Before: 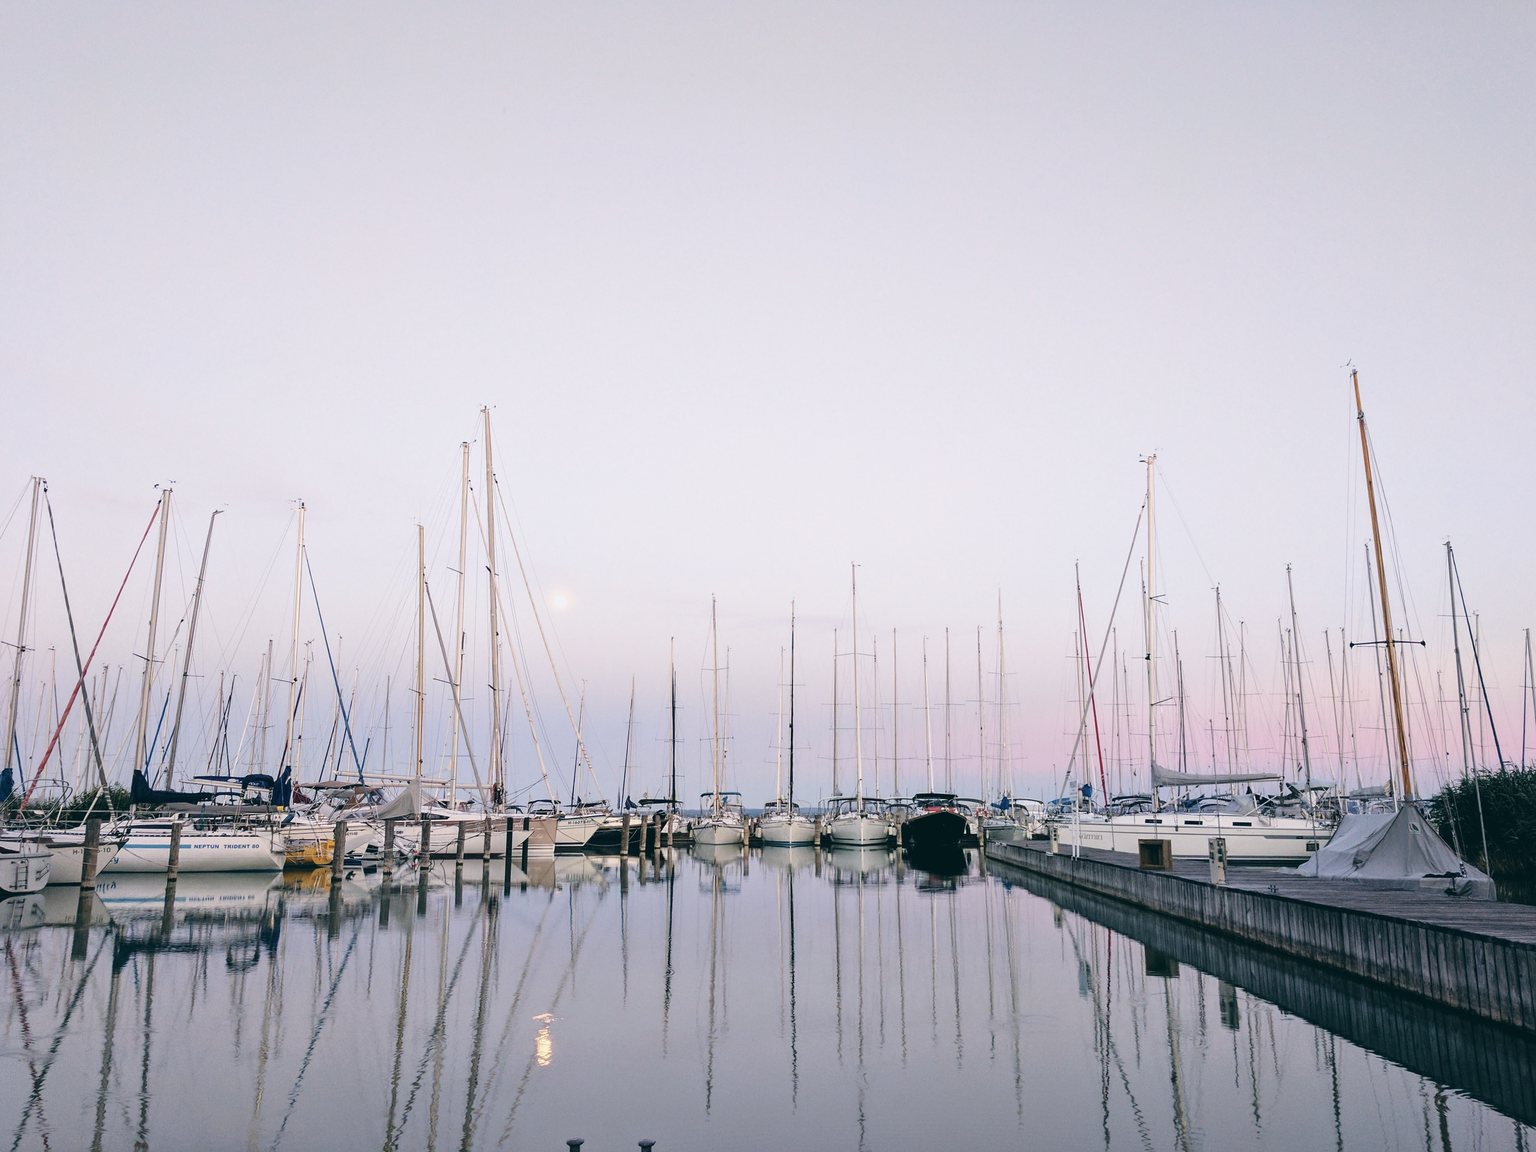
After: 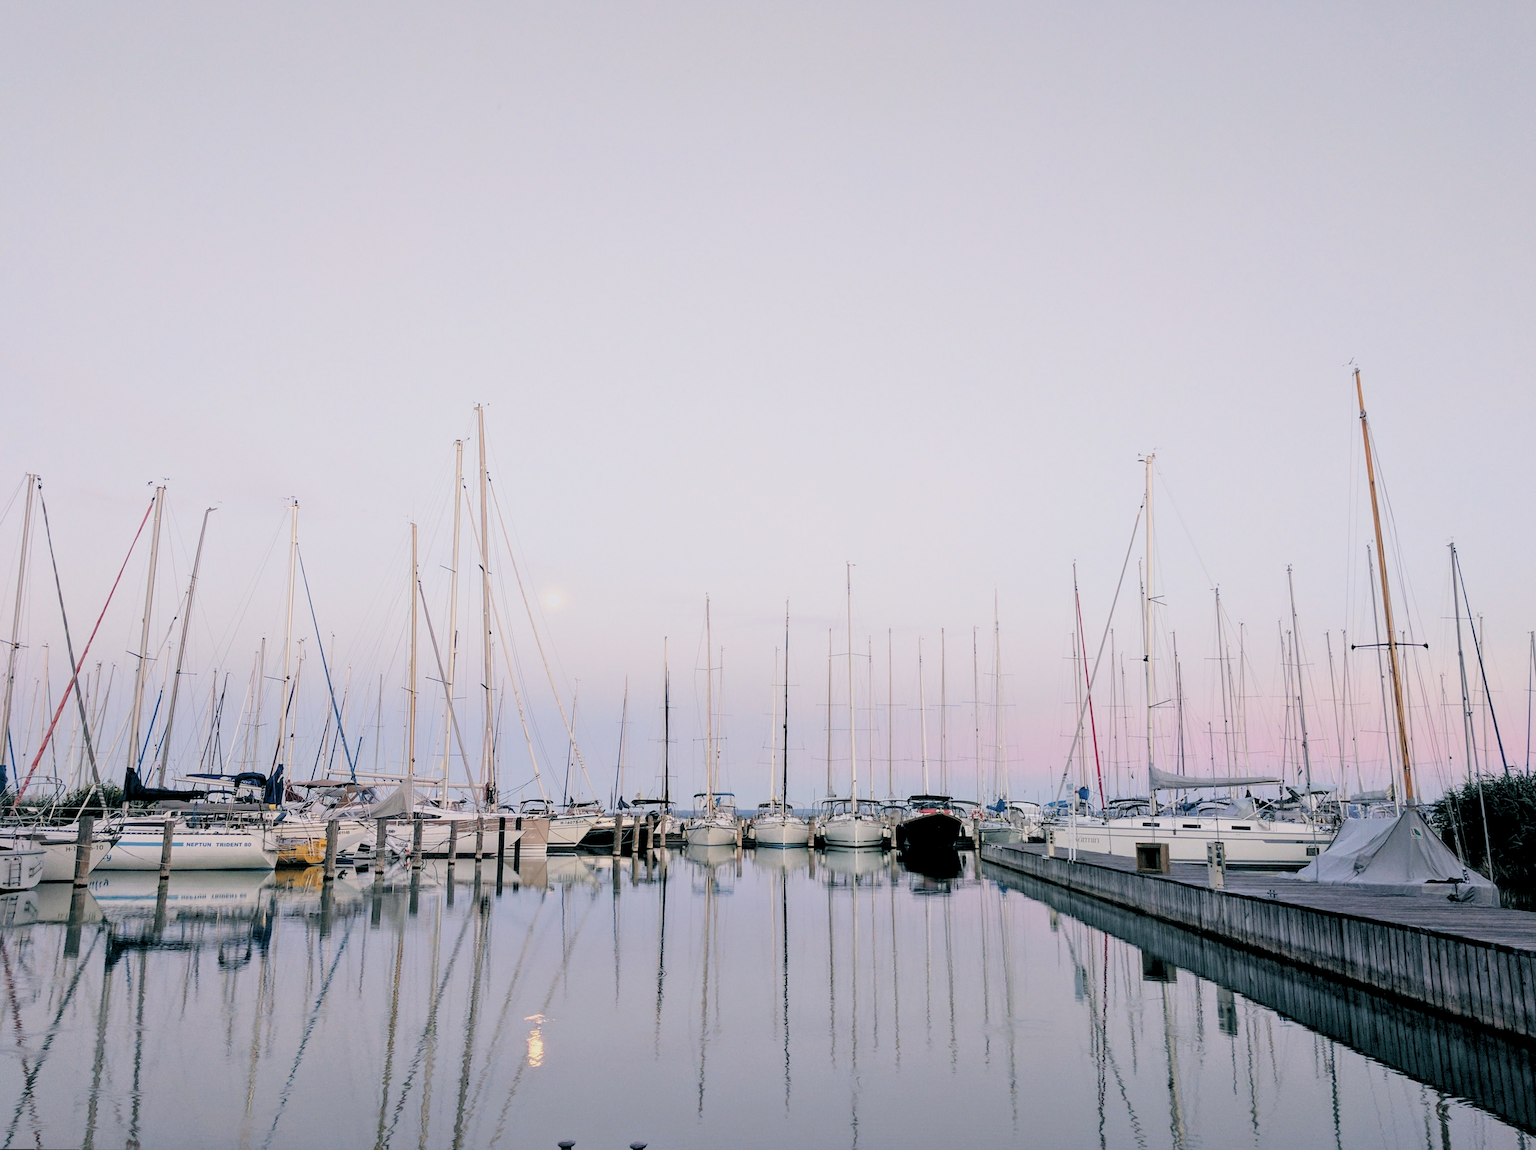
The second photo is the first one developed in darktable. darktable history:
rgb levels: preserve colors sum RGB, levels [[0.038, 0.433, 0.934], [0, 0.5, 1], [0, 0.5, 1]]
rotate and perspective: rotation 0.192°, lens shift (horizontal) -0.015, crop left 0.005, crop right 0.996, crop top 0.006, crop bottom 0.99
